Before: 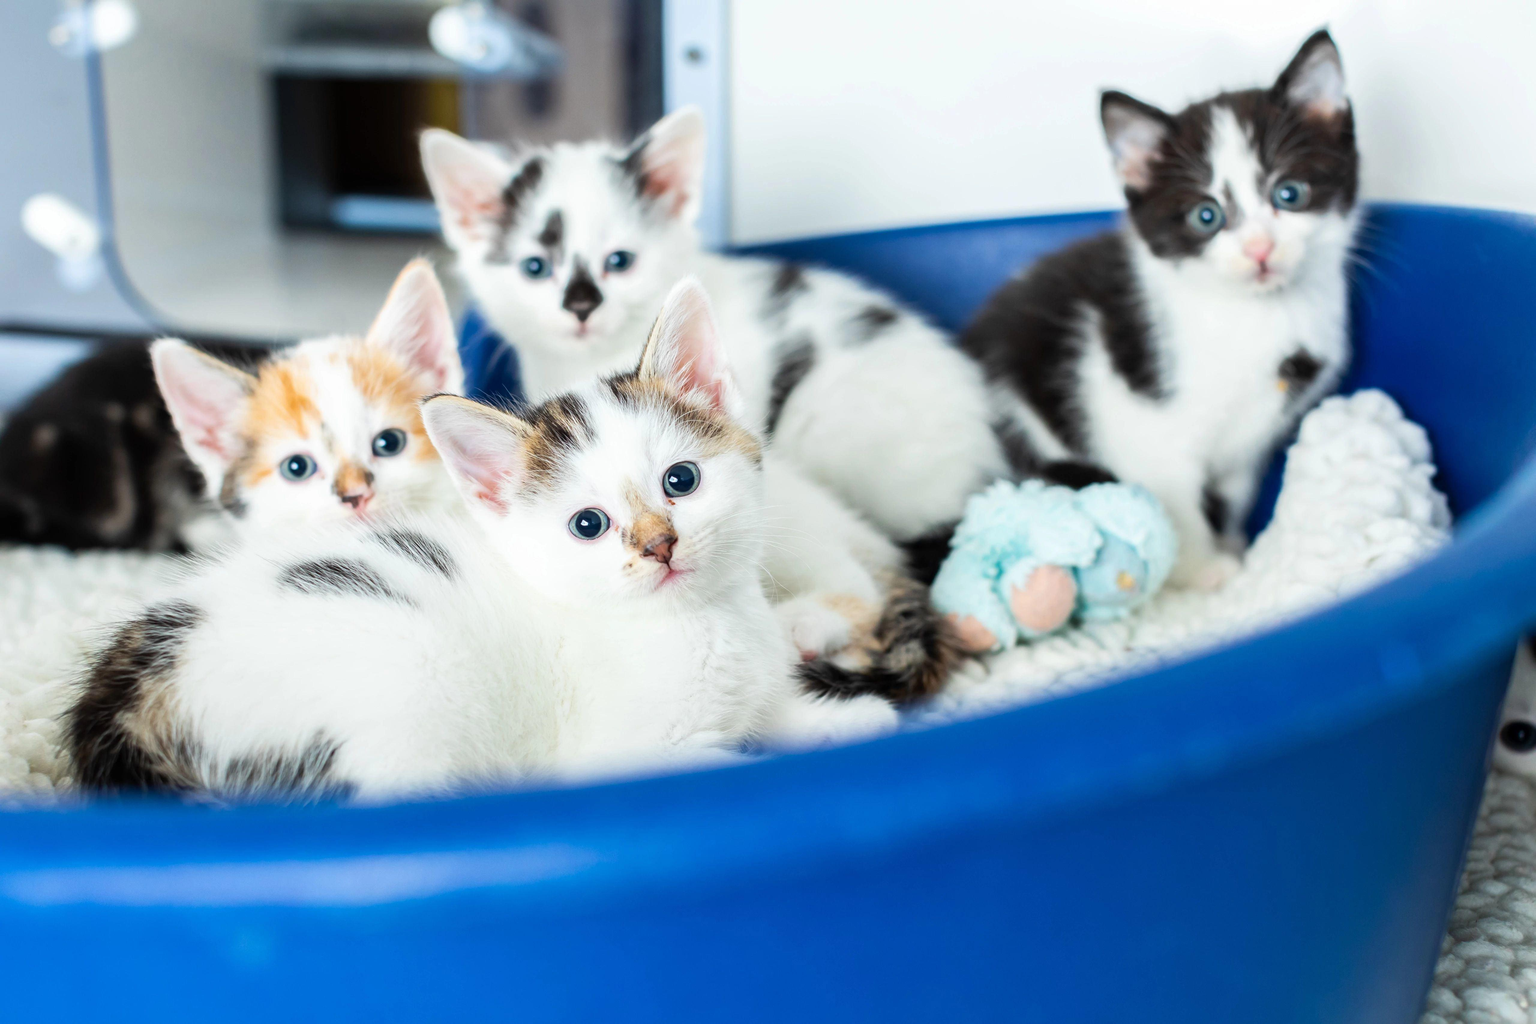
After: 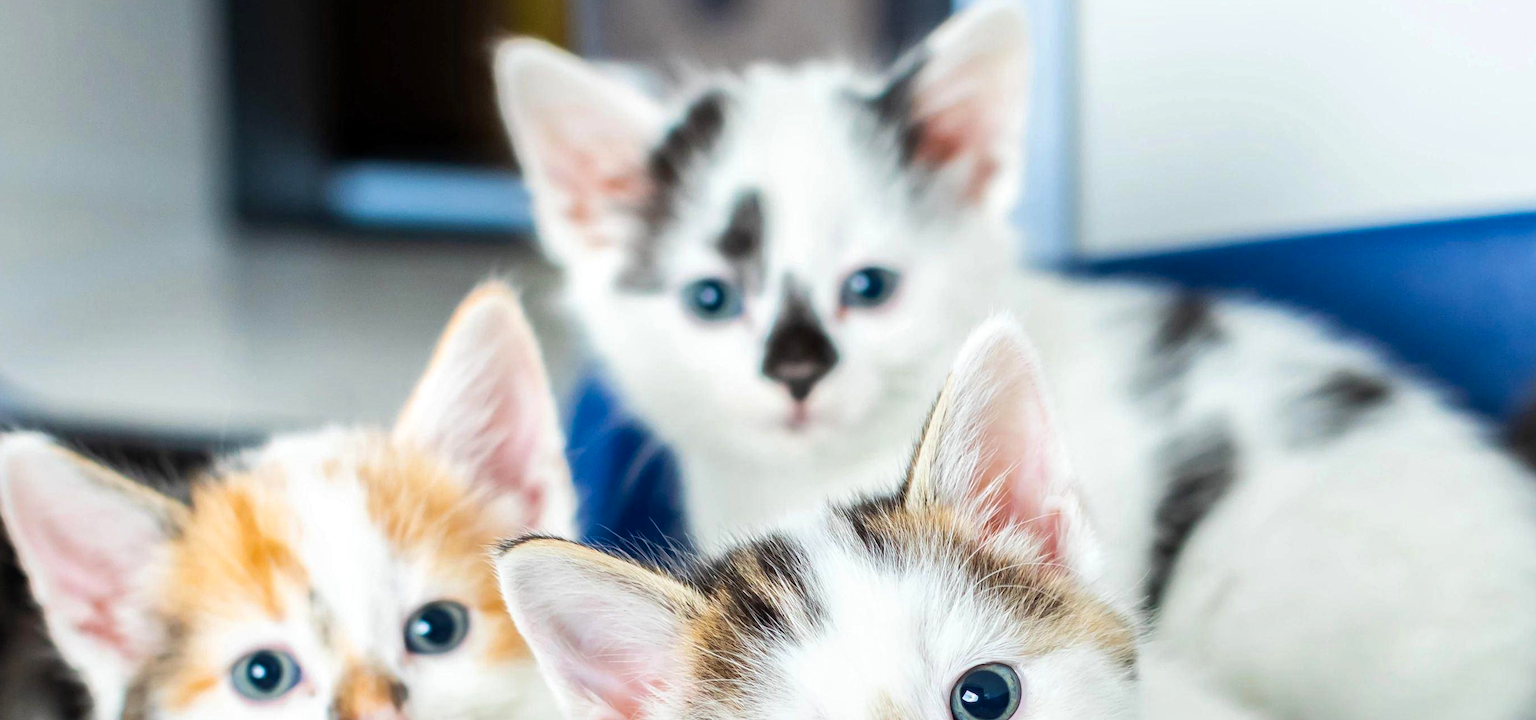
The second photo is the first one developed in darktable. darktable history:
color correction: highlights b* -0.044, saturation 1.13
crop: left 10.216%, top 10.61%, right 36.521%, bottom 51.906%
local contrast: mode bilateral grid, contrast 19, coarseness 50, detail 119%, midtone range 0.2
